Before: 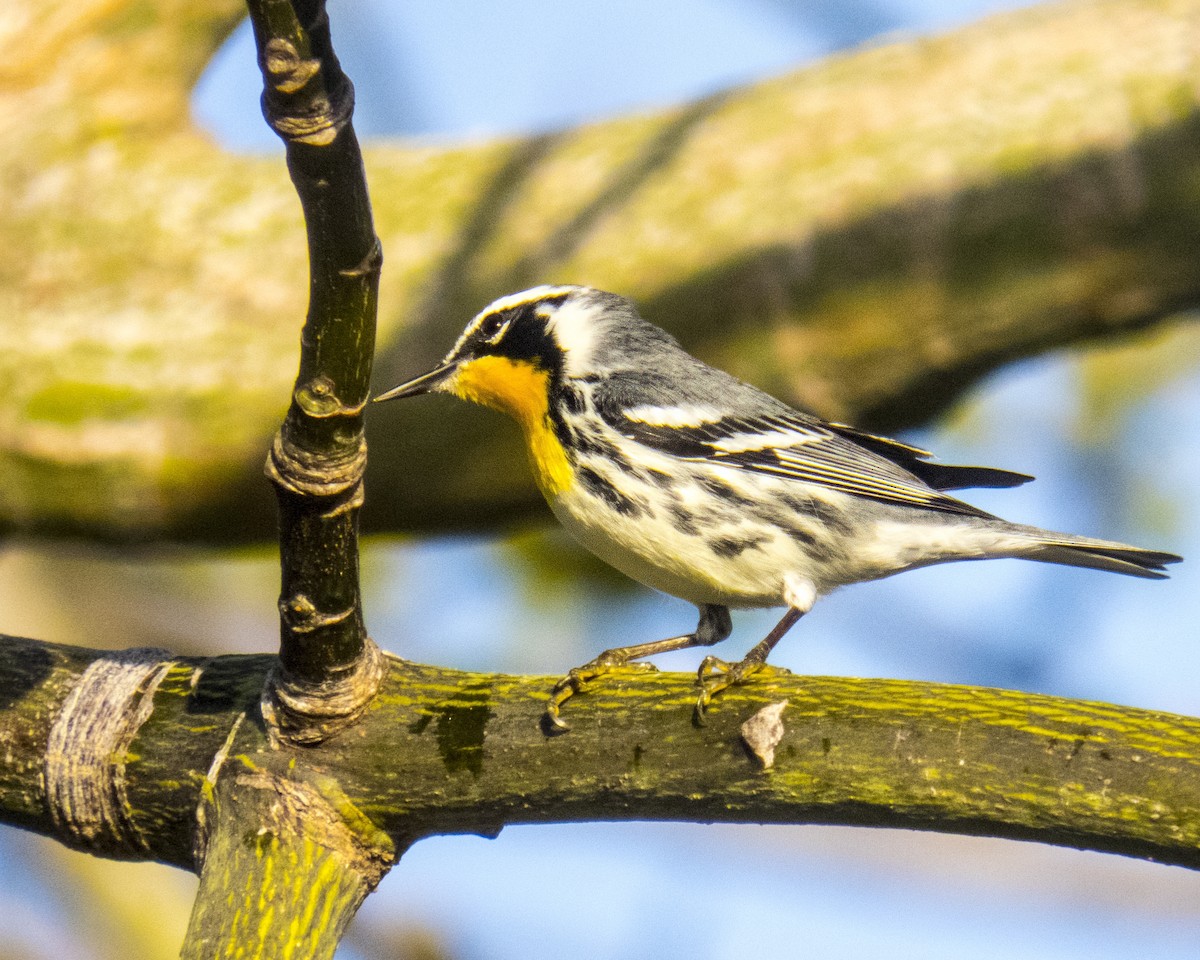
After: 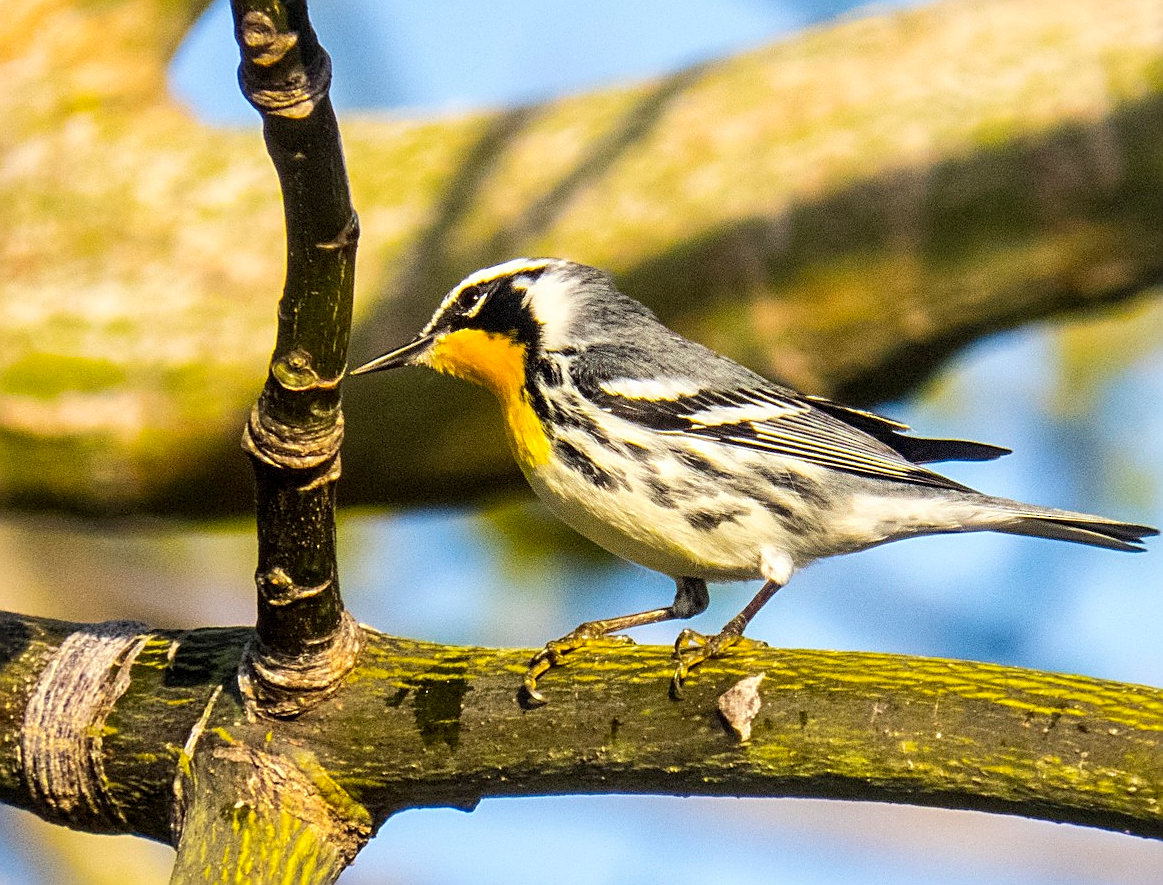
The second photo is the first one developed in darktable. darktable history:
crop: left 1.957%, top 2.849%, right 1.087%, bottom 4.893%
exposure: compensate highlight preservation false
sharpen: amount 0.742
